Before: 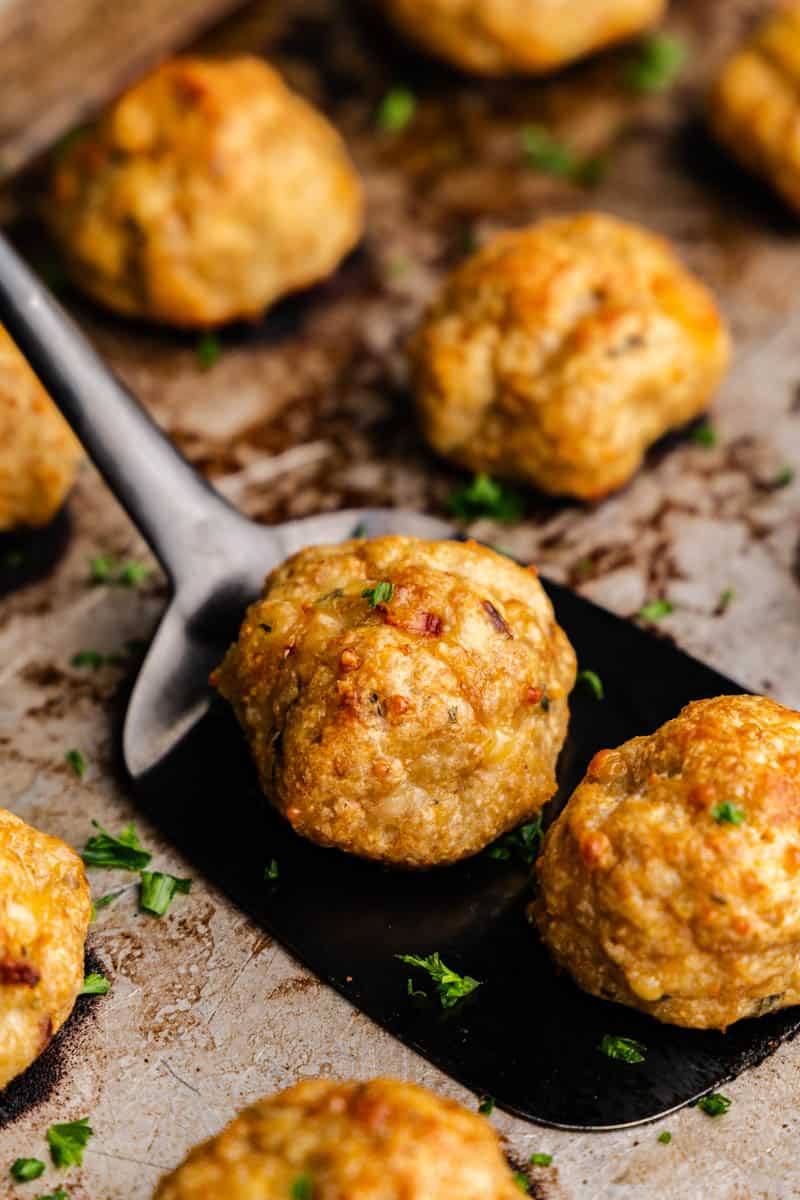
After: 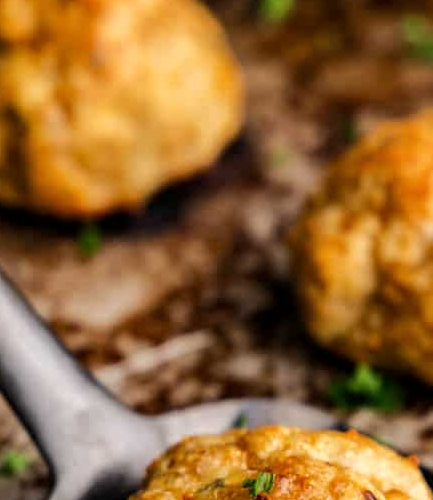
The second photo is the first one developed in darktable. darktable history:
local contrast: highlights 102%, shadows 99%, detail 119%, midtone range 0.2
shadows and highlights: radius 125.74, shadows 30.51, highlights -30.73, low approximation 0.01, soften with gaussian
crop: left 14.915%, top 9.235%, right 30.946%, bottom 49.041%
